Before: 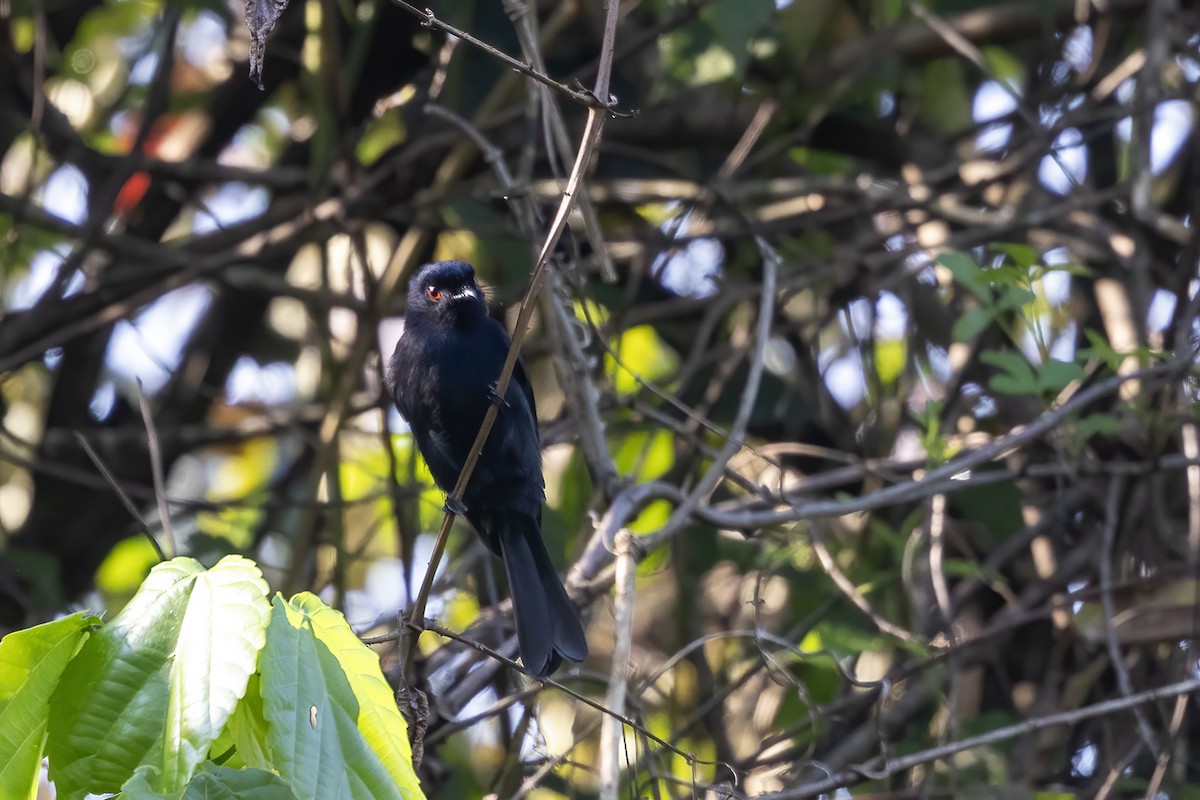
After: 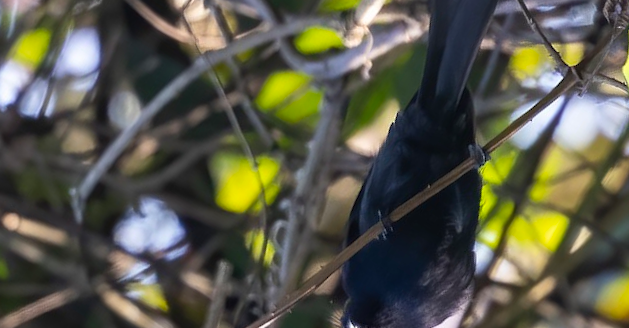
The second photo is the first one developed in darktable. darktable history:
crop and rotate: angle 147.89°, left 9.164%, top 15.646%, right 4.551%, bottom 16.927%
